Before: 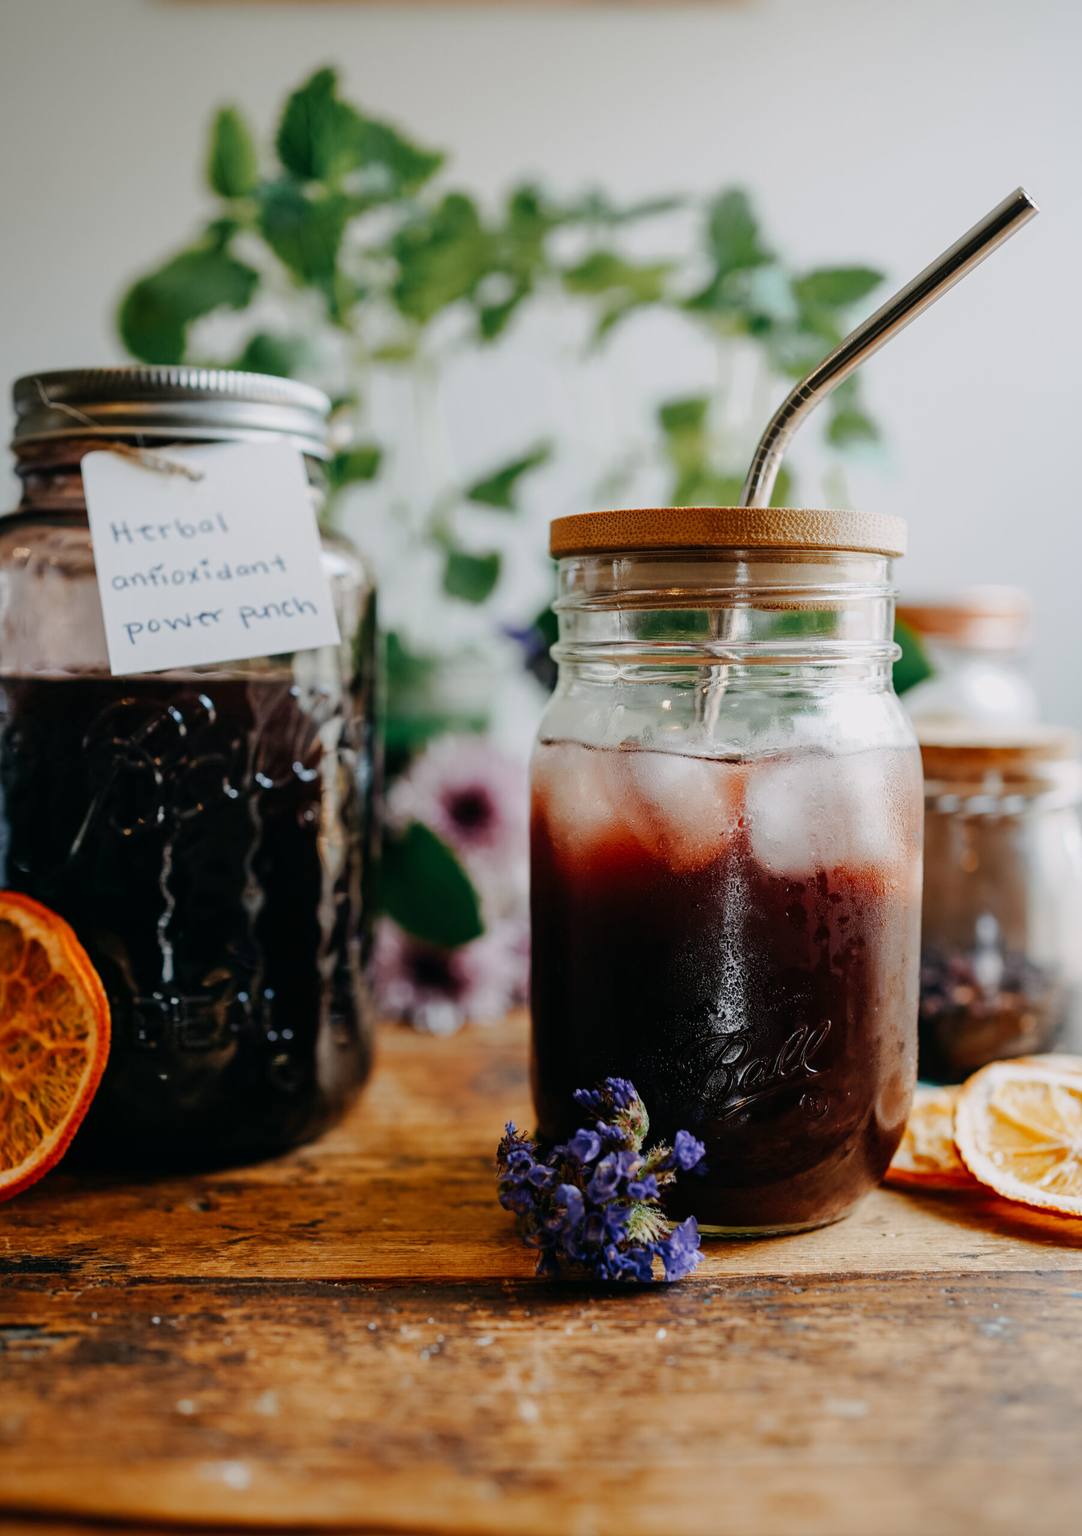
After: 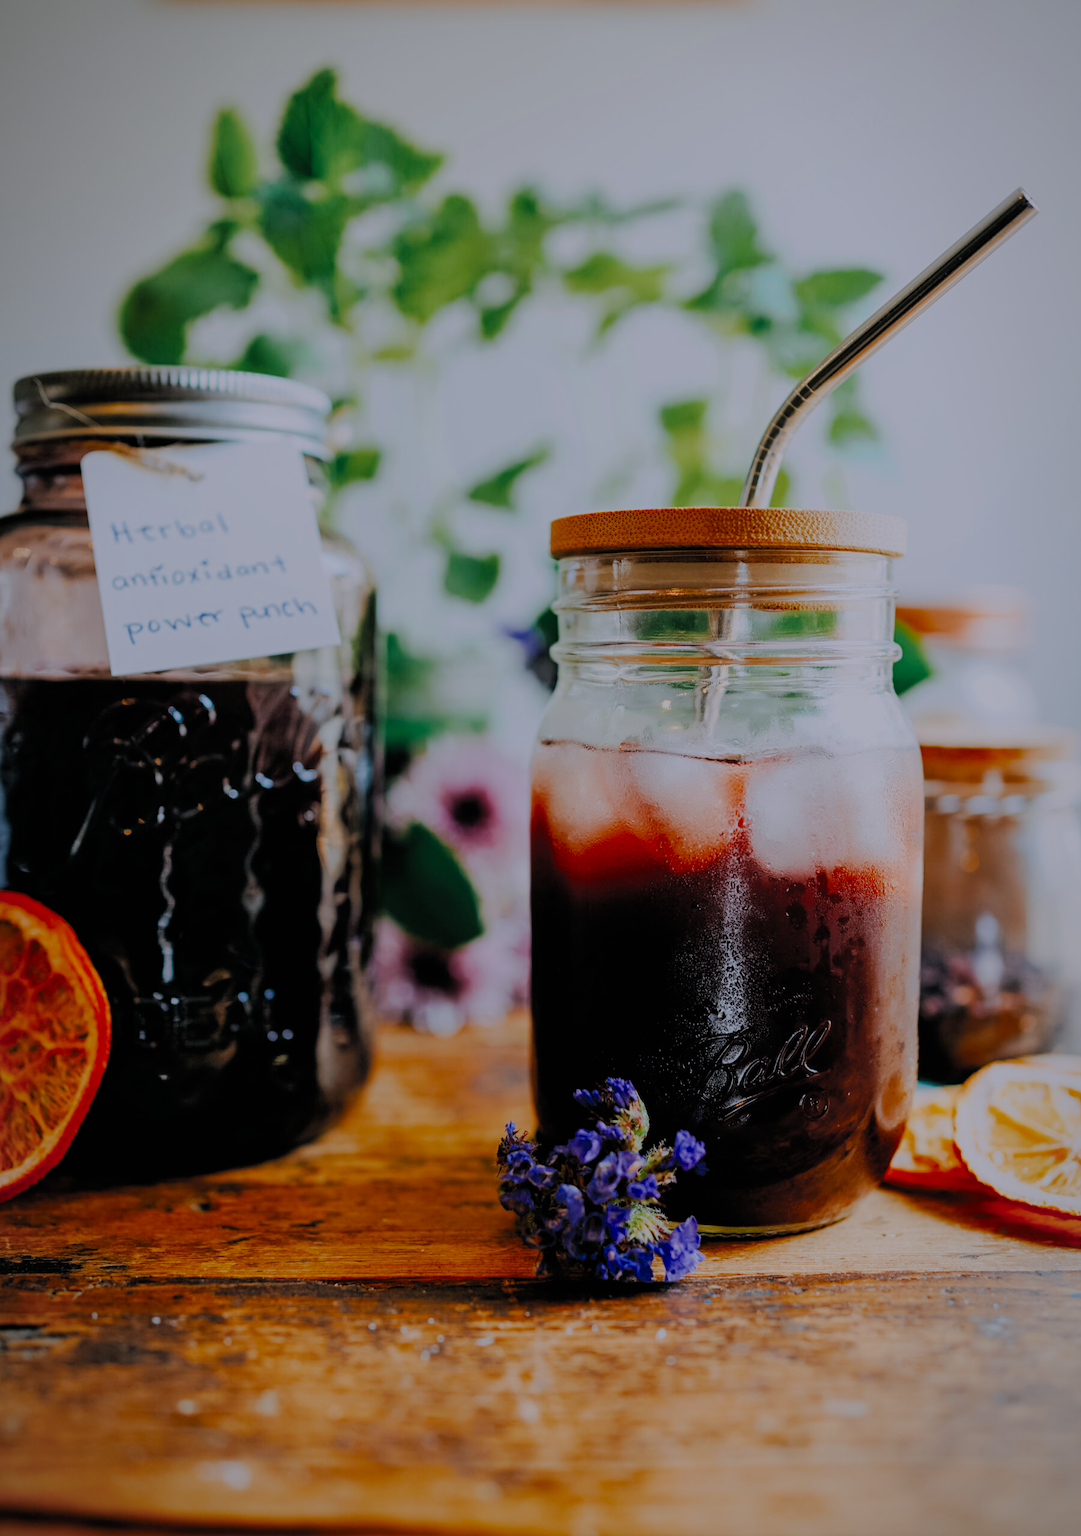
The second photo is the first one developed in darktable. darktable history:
filmic rgb: white relative exposure 8 EV, threshold 3 EV, hardness 2.44, latitude 10.07%, contrast 0.72, highlights saturation mix 10%, shadows ↔ highlights balance 1.38%, color science v4 (2020), enable highlight reconstruction true
vignetting: fall-off start 97%, fall-off radius 100%, width/height ratio 0.609, unbound false
color calibration: illuminant as shot in camera, x 0.358, y 0.373, temperature 4628.91 K
